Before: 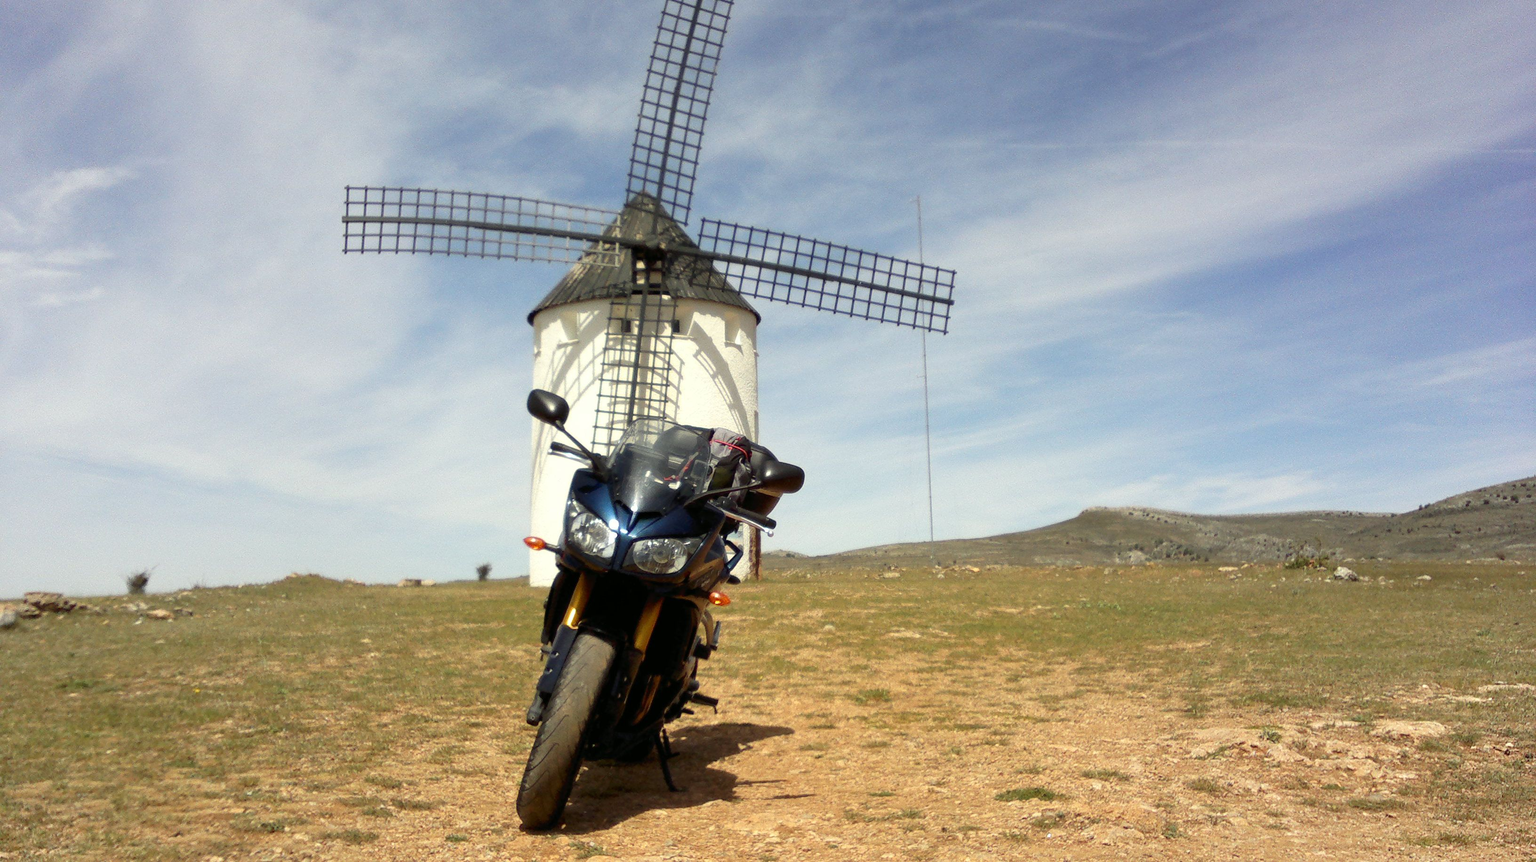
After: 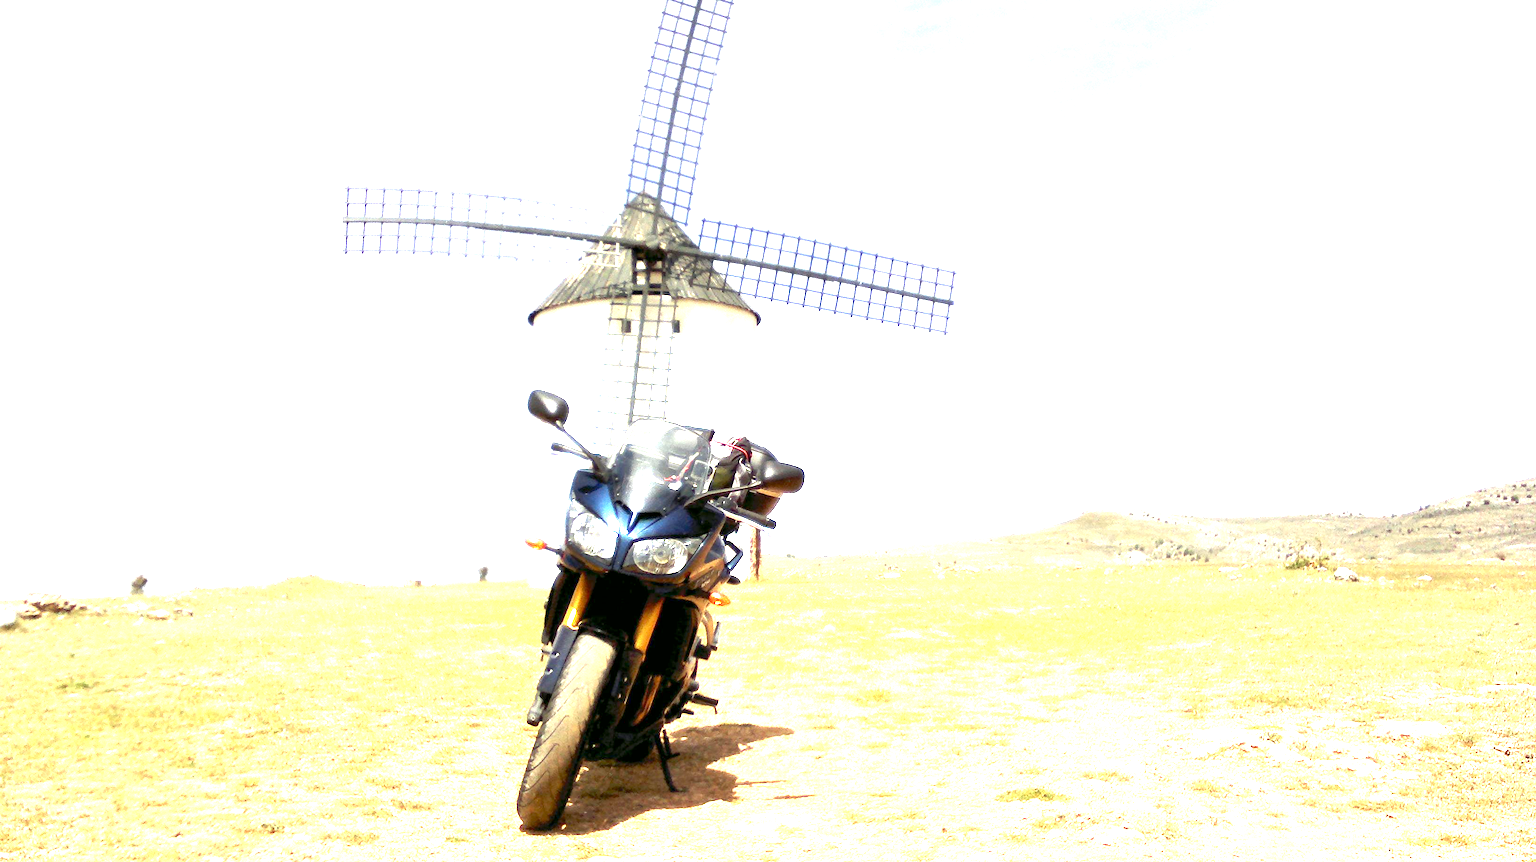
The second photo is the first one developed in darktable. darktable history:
contrast brightness saturation: saturation -0.046
tone equalizer: edges refinement/feathering 500, mask exposure compensation -1.57 EV, preserve details no
exposure: black level correction 0.001, exposure 2.56 EV, compensate highlight preservation false
